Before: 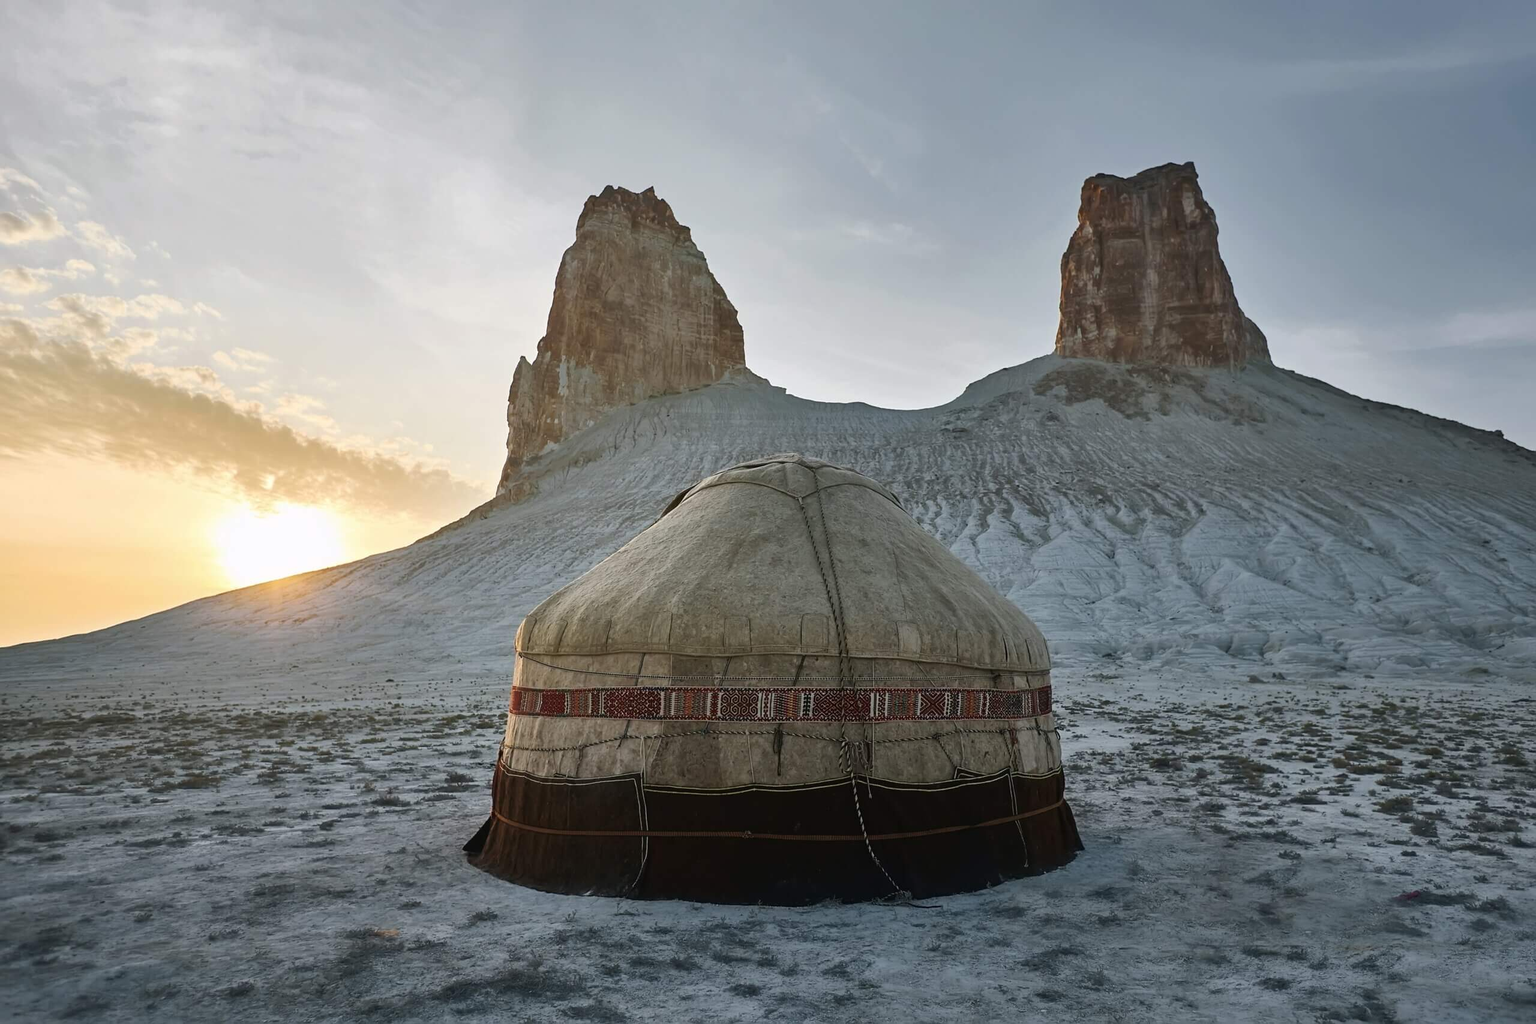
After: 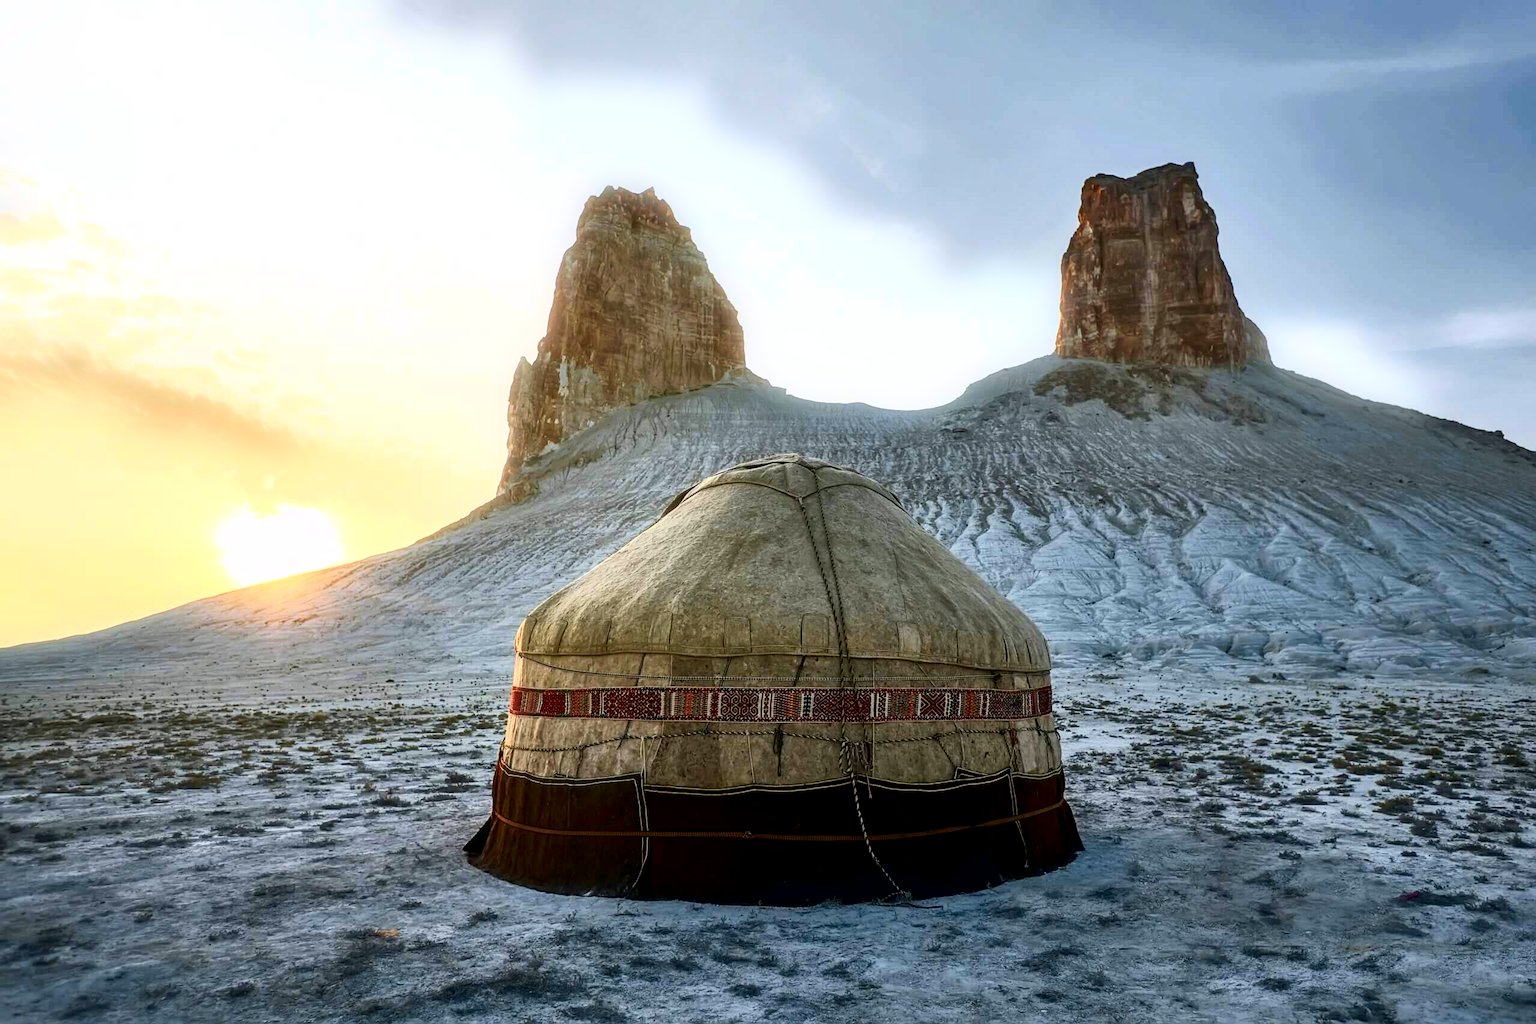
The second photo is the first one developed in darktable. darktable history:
bloom: size 5%, threshold 95%, strength 15%
local contrast: detail 130%
tone curve: curves: ch0 [(0, 0.013) (0.074, 0.044) (0.251, 0.234) (0.472, 0.511) (0.63, 0.752) (0.746, 0.866) (0.899, 0.956) (1, 1)]; ch1 [(0, 0) (0.08, 0.08) (0.347, 0.394) (0.455, 0.441) (0.5, 0.5) (0.517, 0.53) (0.563, 0.611) (0.617, 0.682) (0.756, 0.788) (0.92, 0.92) (1, 1)]; ch2 [(0, 0) (0.096, 0.056) (0.304, 0.204) (0.5, 0.5) (0.539, 0.575) (0.597, 0.644) (0.92, 0.92) (1, 1)], color space Lab, independent channels, preserve colors none
